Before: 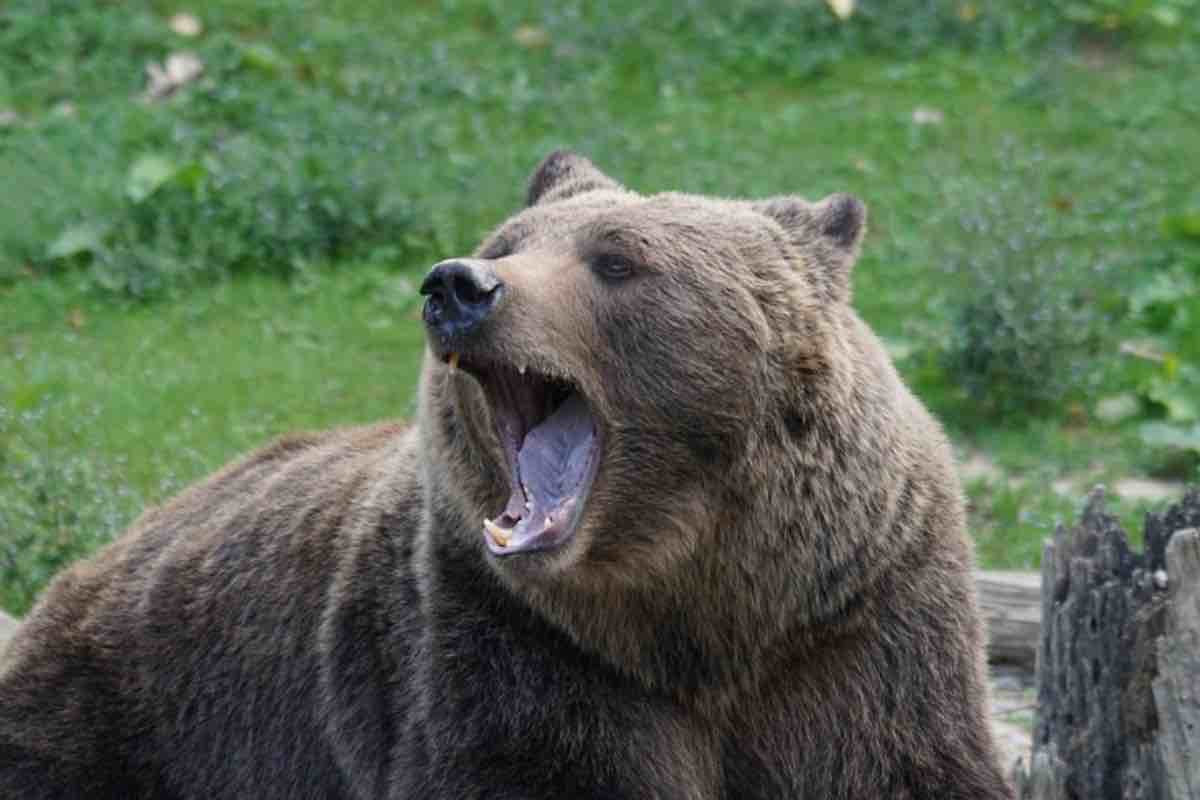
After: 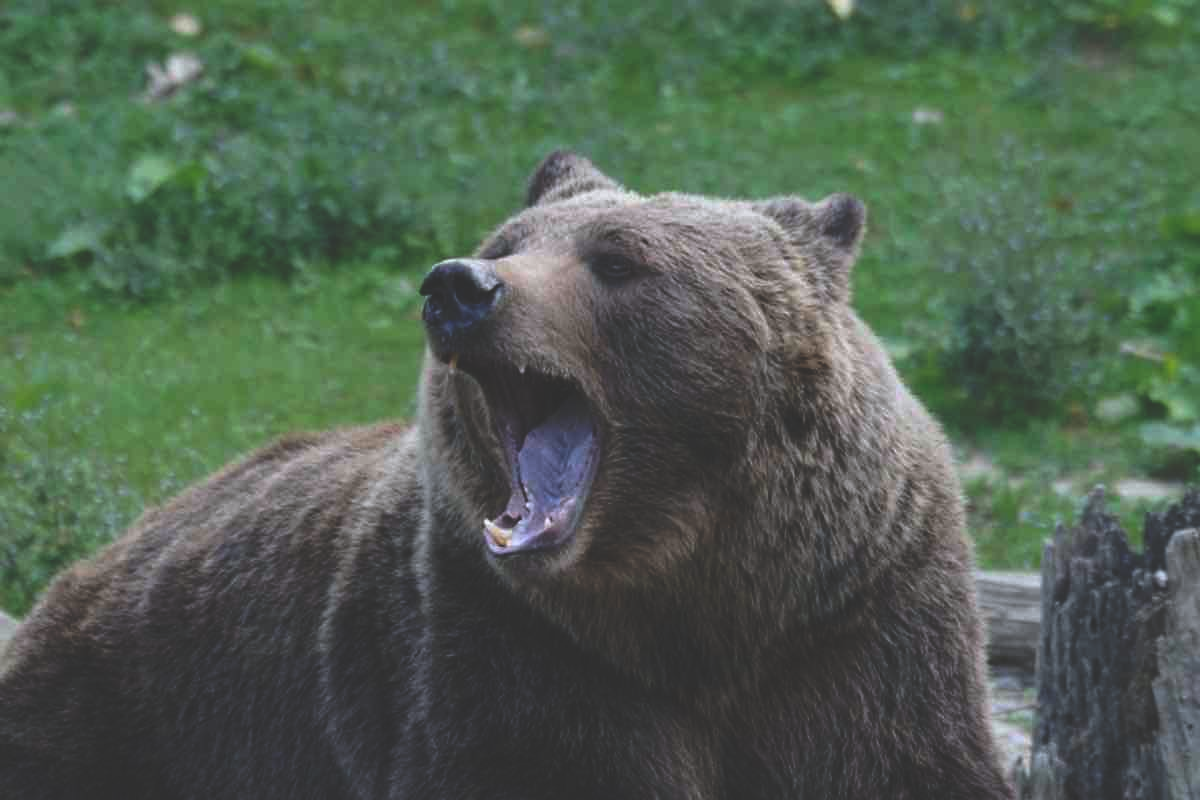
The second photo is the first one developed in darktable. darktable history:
white balance: red 0.967, blue 1.049
bloom: size 9%, threshold 100%, strength 7%
rgb curve: curves: ch0 [(0, 0.186) (0.314, 0.284) (0.775, 0.708) (1, 1)], compensate middle gray true, preserve colors none
